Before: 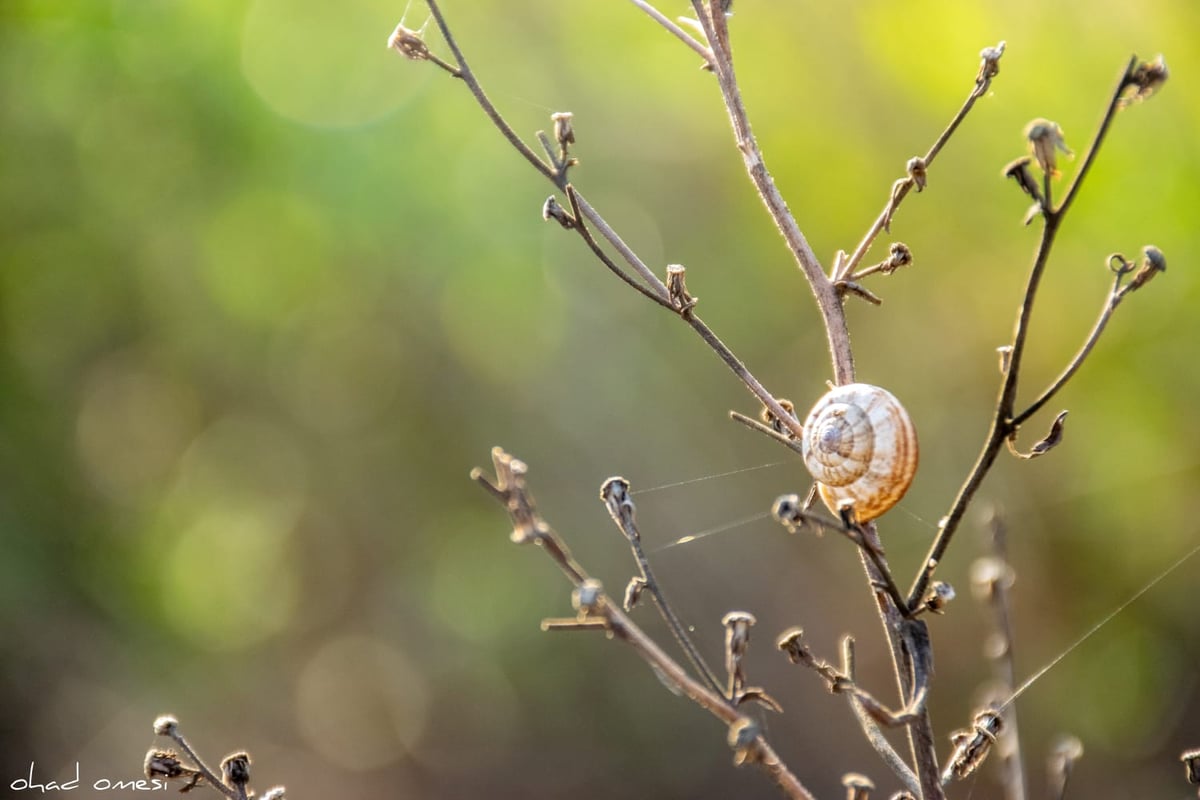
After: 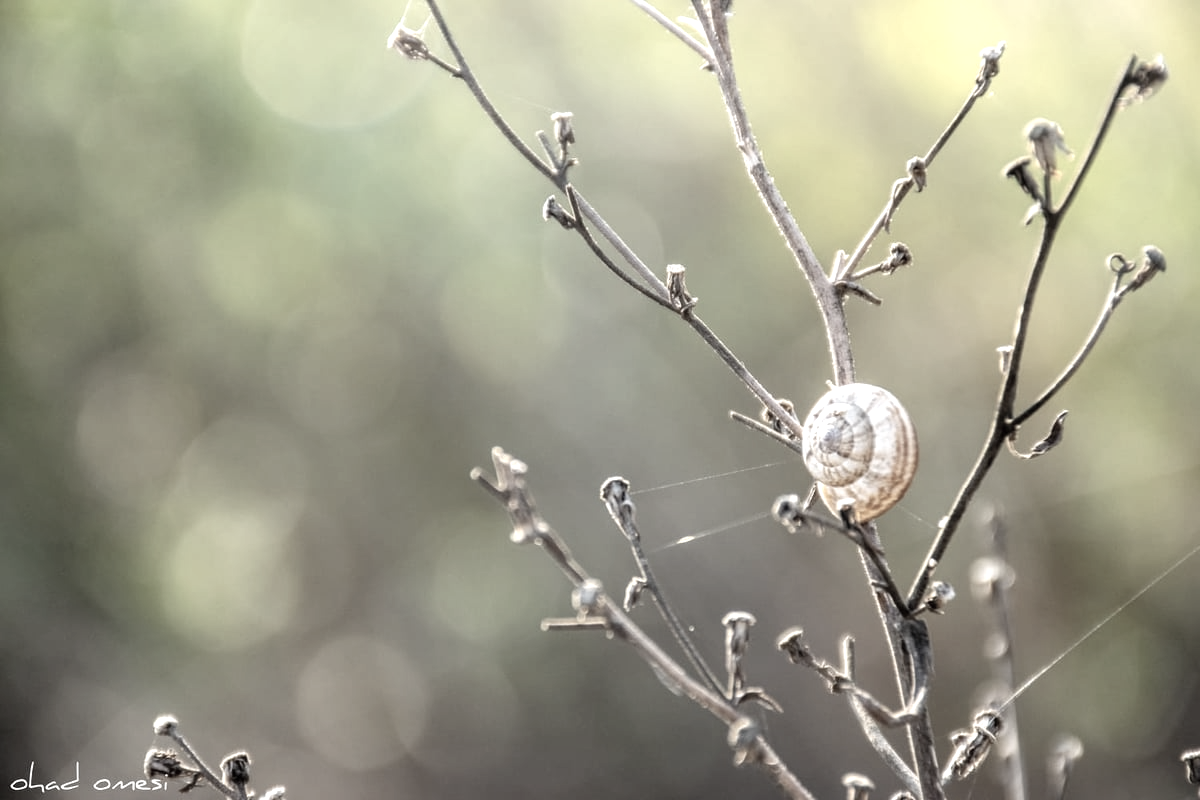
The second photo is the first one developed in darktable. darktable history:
exposure: black level correction 0, exposure 0.498 EV, compensate highlight preservation false
color zones: curves: ch1 [(0, 0.153) (0.143, 0.15) (0.286, 0.151) (0.429, 0.152) (0.571, 0.152) (0.714, 0.151) (0.857, 0.151) (1, 0.153)]
